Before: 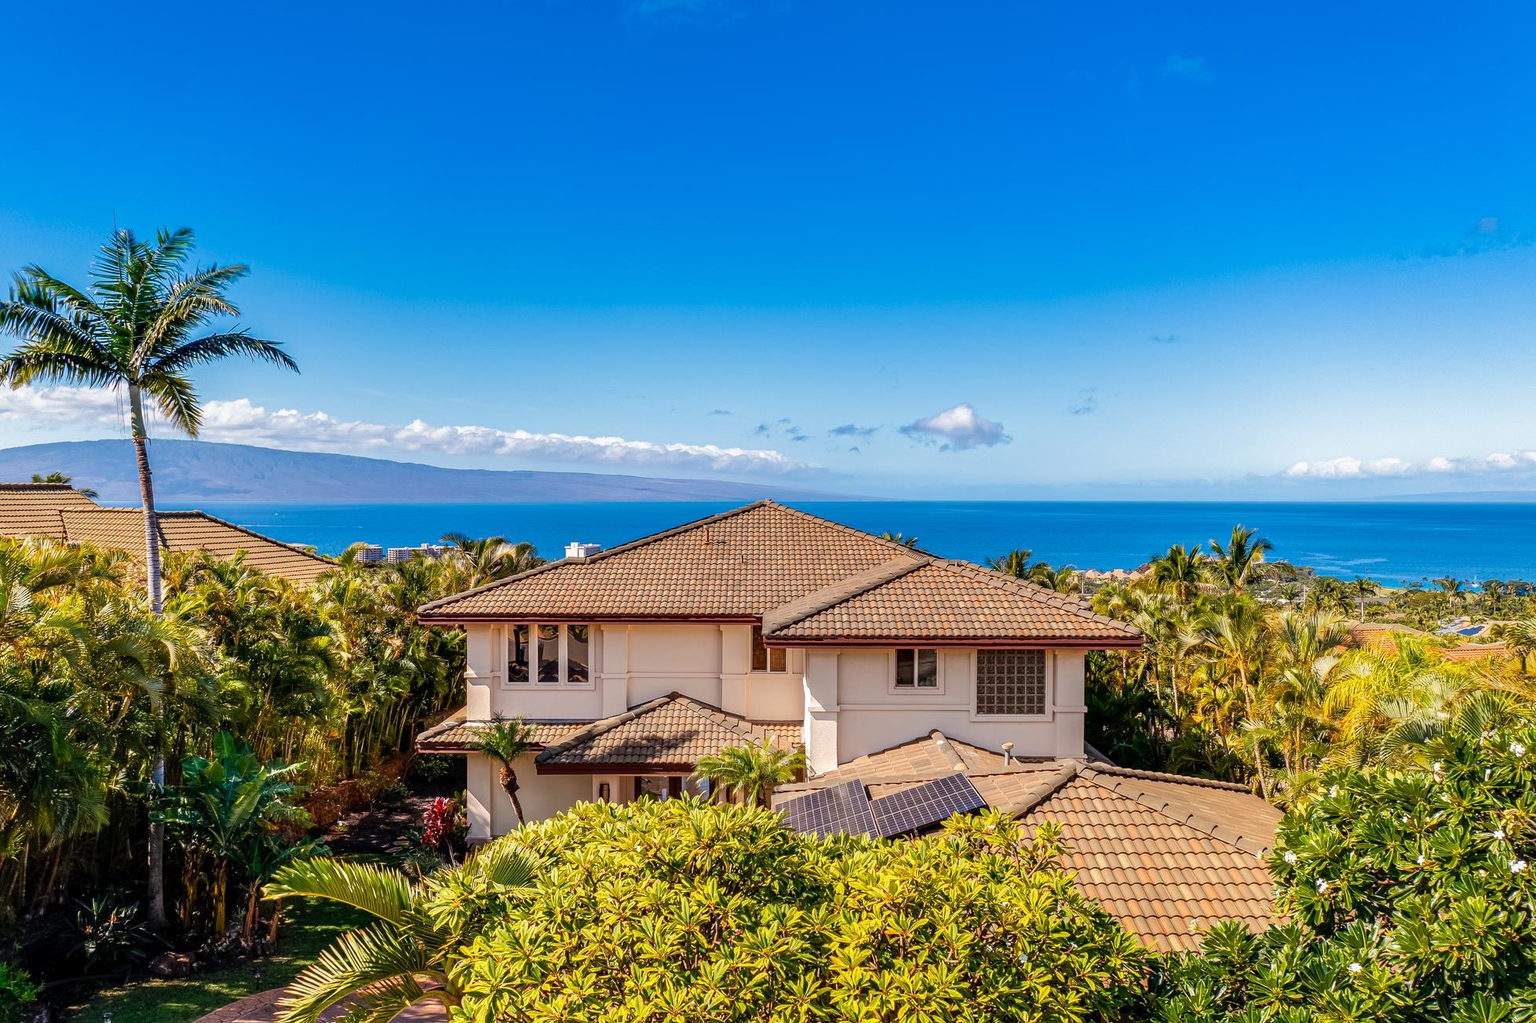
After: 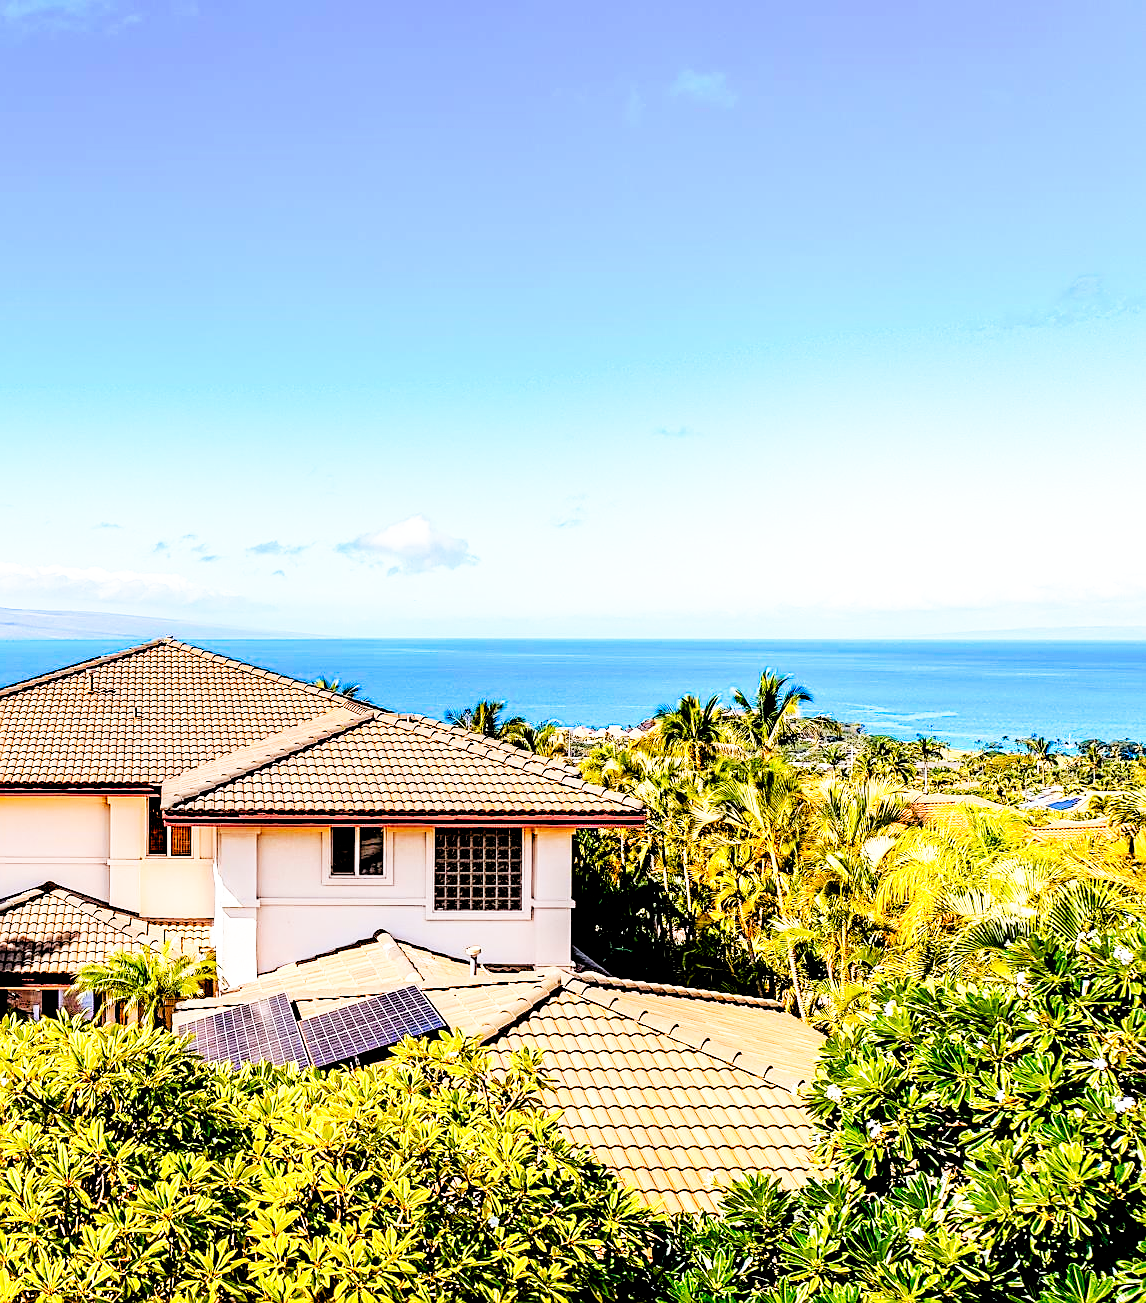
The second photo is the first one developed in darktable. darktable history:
tone curve: curves: ch0 [(0, 0) (0.003, 0.002) (0.011, 0.002) (0.025, 0.002) (0.044, 0.002) (0.069, 0.002) (0.1, 0.003) (0.136, 0.008) (0.177, 0.03) (0.224, 0.058) (0.277, 0.139) (0.335, 0.233) (0.399, 0.363) (0.468, 0.506) (0.543, 0.649) (0.623, 0.781) (0.709, 0.88) (0.801, 0.956) (0.898, 0.994) (1, 1)], preserve colors none
rgb levels: levels [[0.027, 0.429, 0.996], [0, 0.5, 1], [0, 0.5, 1]]
crop: left 41.402%
sharpen: on, module defaults
contrast brightness saturation: saturation -0.05
exposure: exposure 0.078 EV, compensate highlight preservation false
white balance: red 0.974, blue 1.044
